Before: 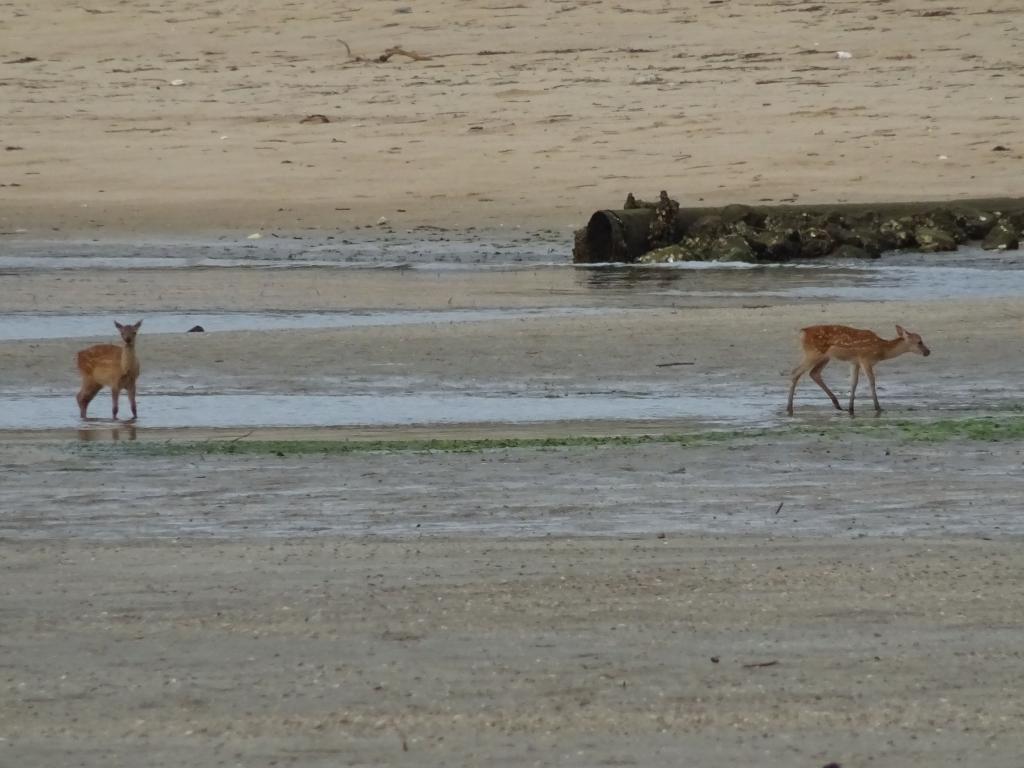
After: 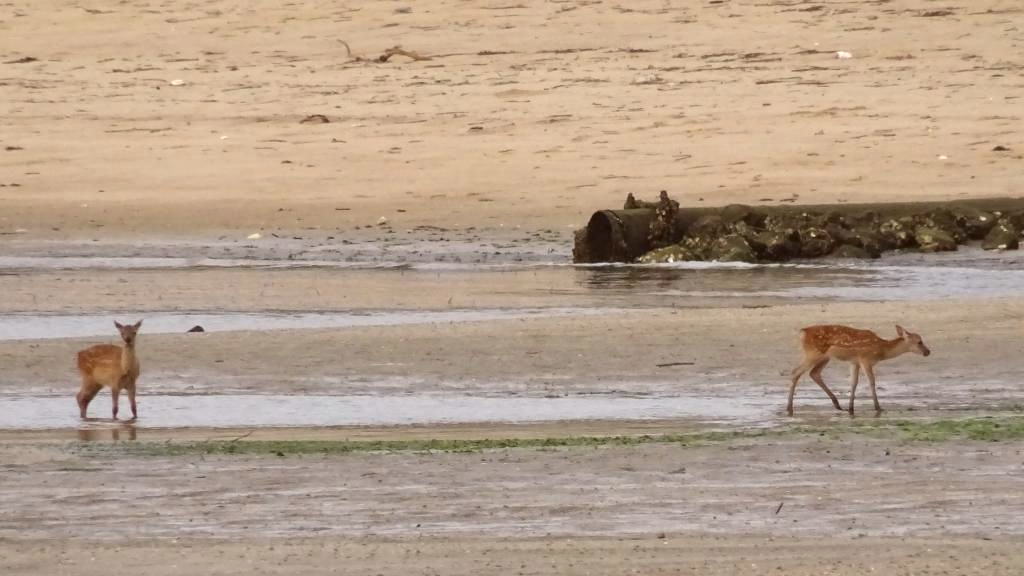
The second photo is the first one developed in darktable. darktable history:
exposure: exposure 0.65 EV, compensate exposure bias true, compensate highlight preservation false
color correction: highlights a* 6.08, highlights b* 7.83, shadows a* 6.7, shadows b* 7.22, saturation 0.925
tone equalizer: on, module defaults
crop: bottom 24.904%
